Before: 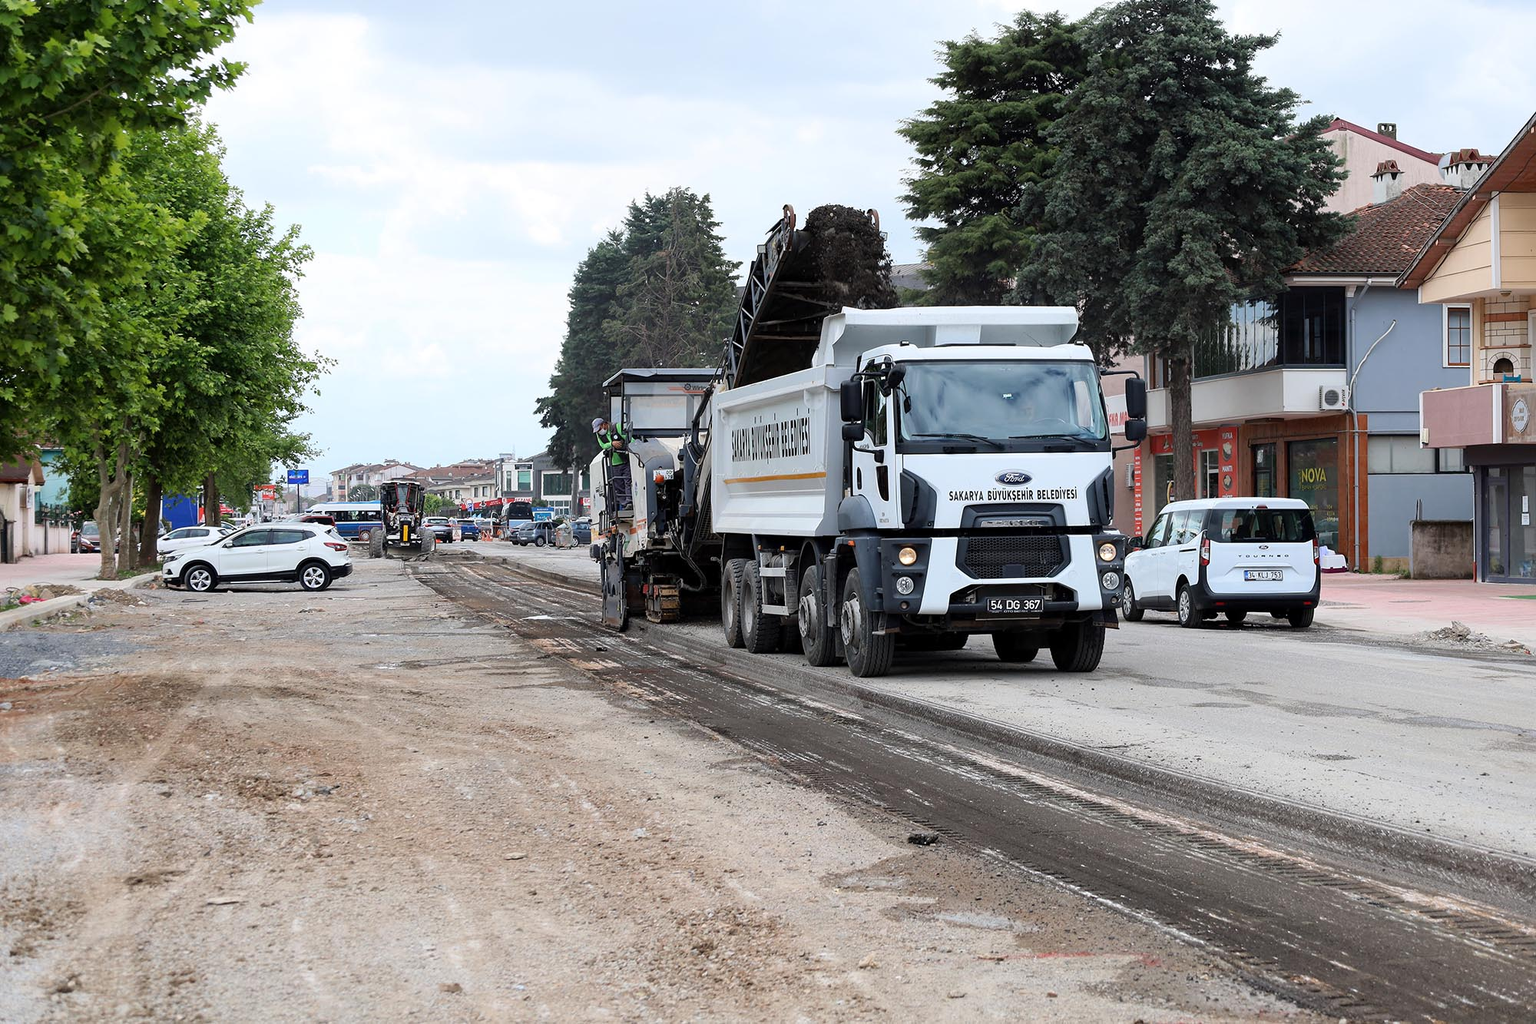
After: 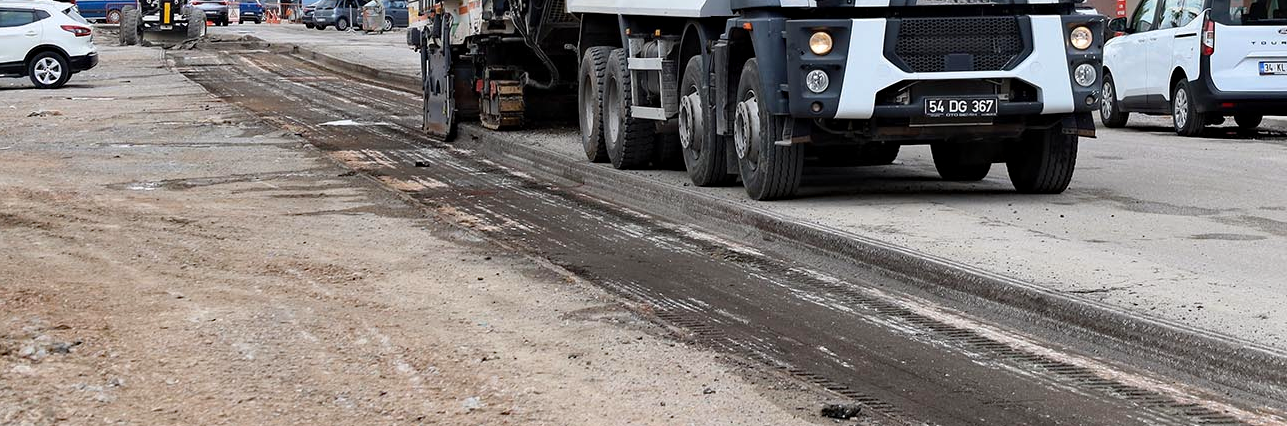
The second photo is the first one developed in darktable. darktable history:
crop: left 18.091%, top 51.13%, right 17.525%, bottom 16.85%
haze removal: adaptive false
